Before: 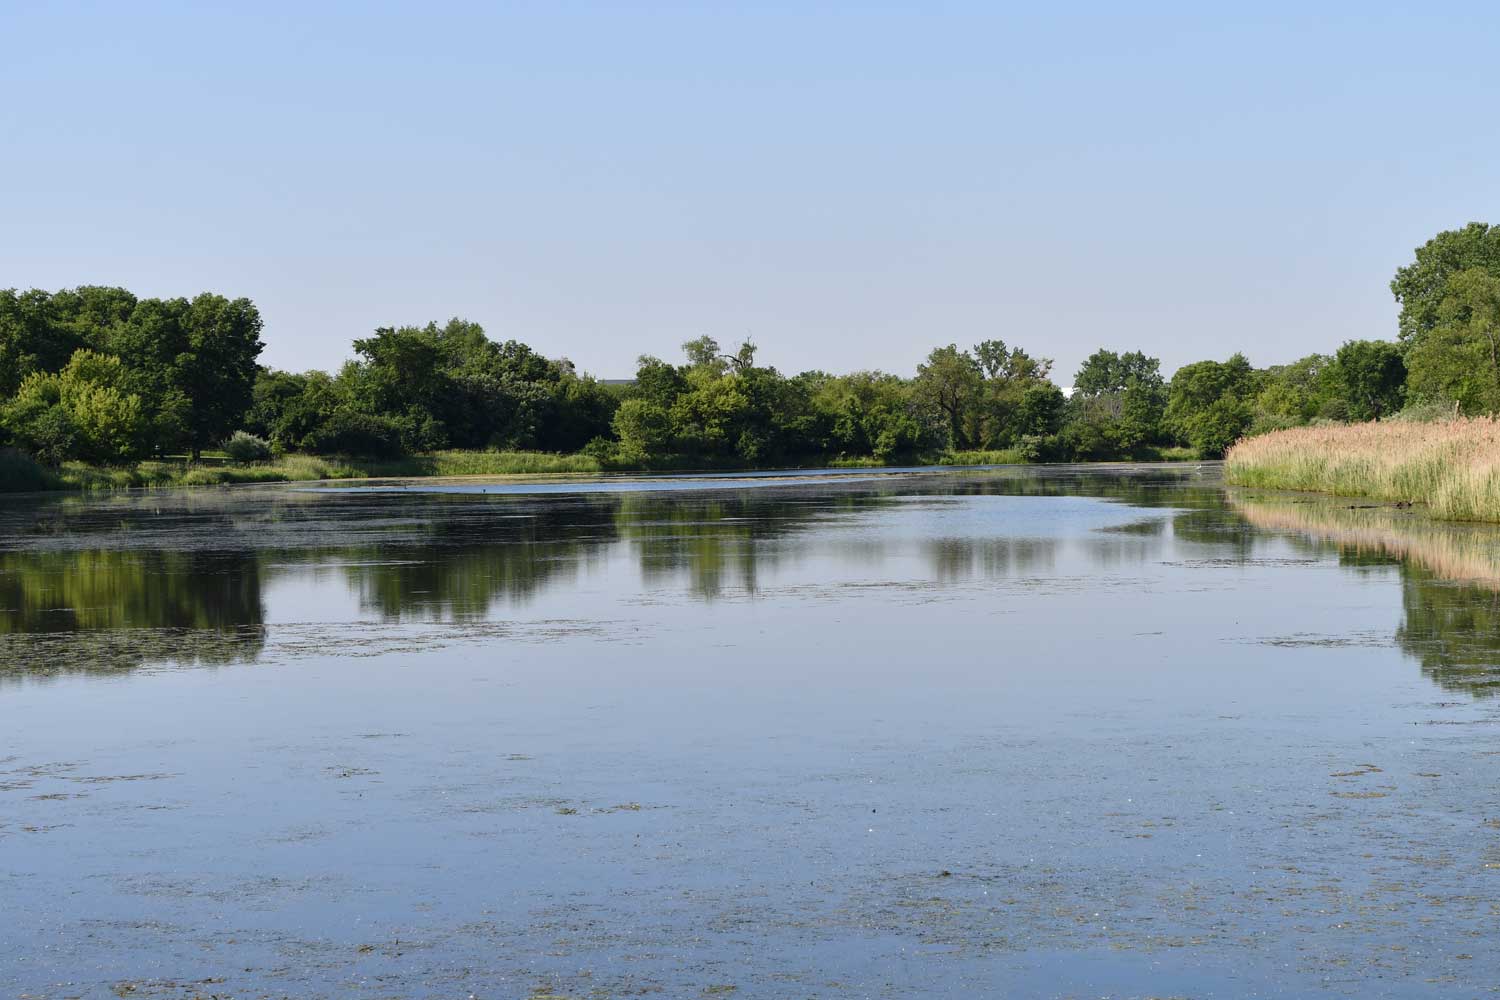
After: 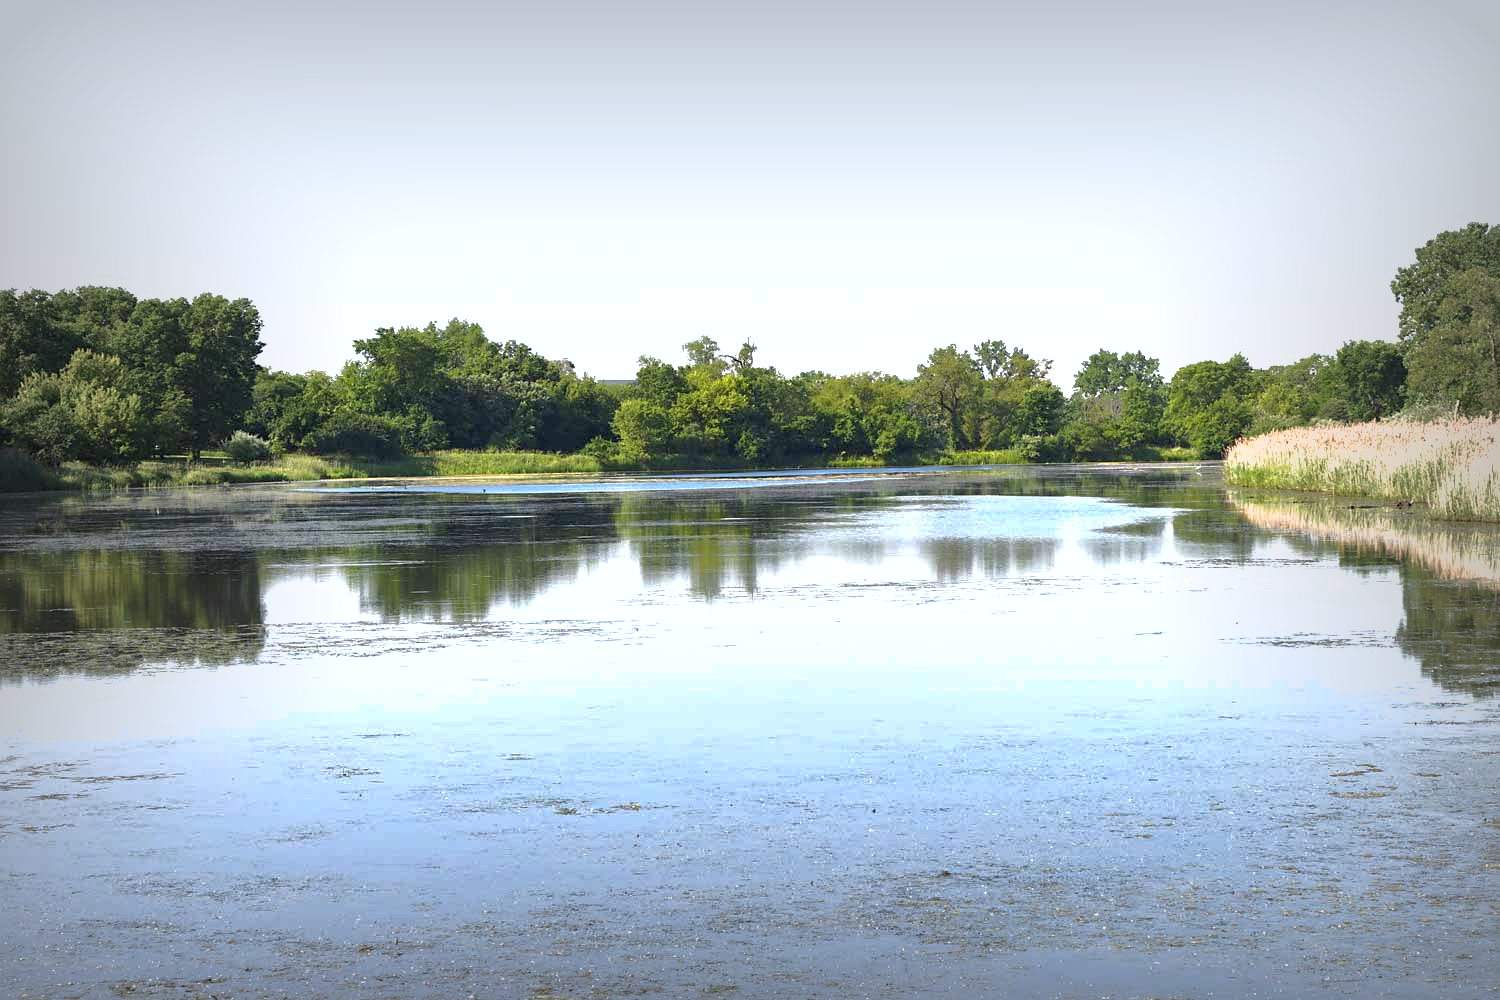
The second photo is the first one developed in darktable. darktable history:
vignetting: fall-off start 53.95%, automatic ratio true, width/height ratio 1.318, shape 0.221
exposure: black level correction 0, exposure 1.169 EV, compensate exposure bias true, compensate highlight preservation false
shadows and highlights: on, module defaults
sharpen: amount 0.201
